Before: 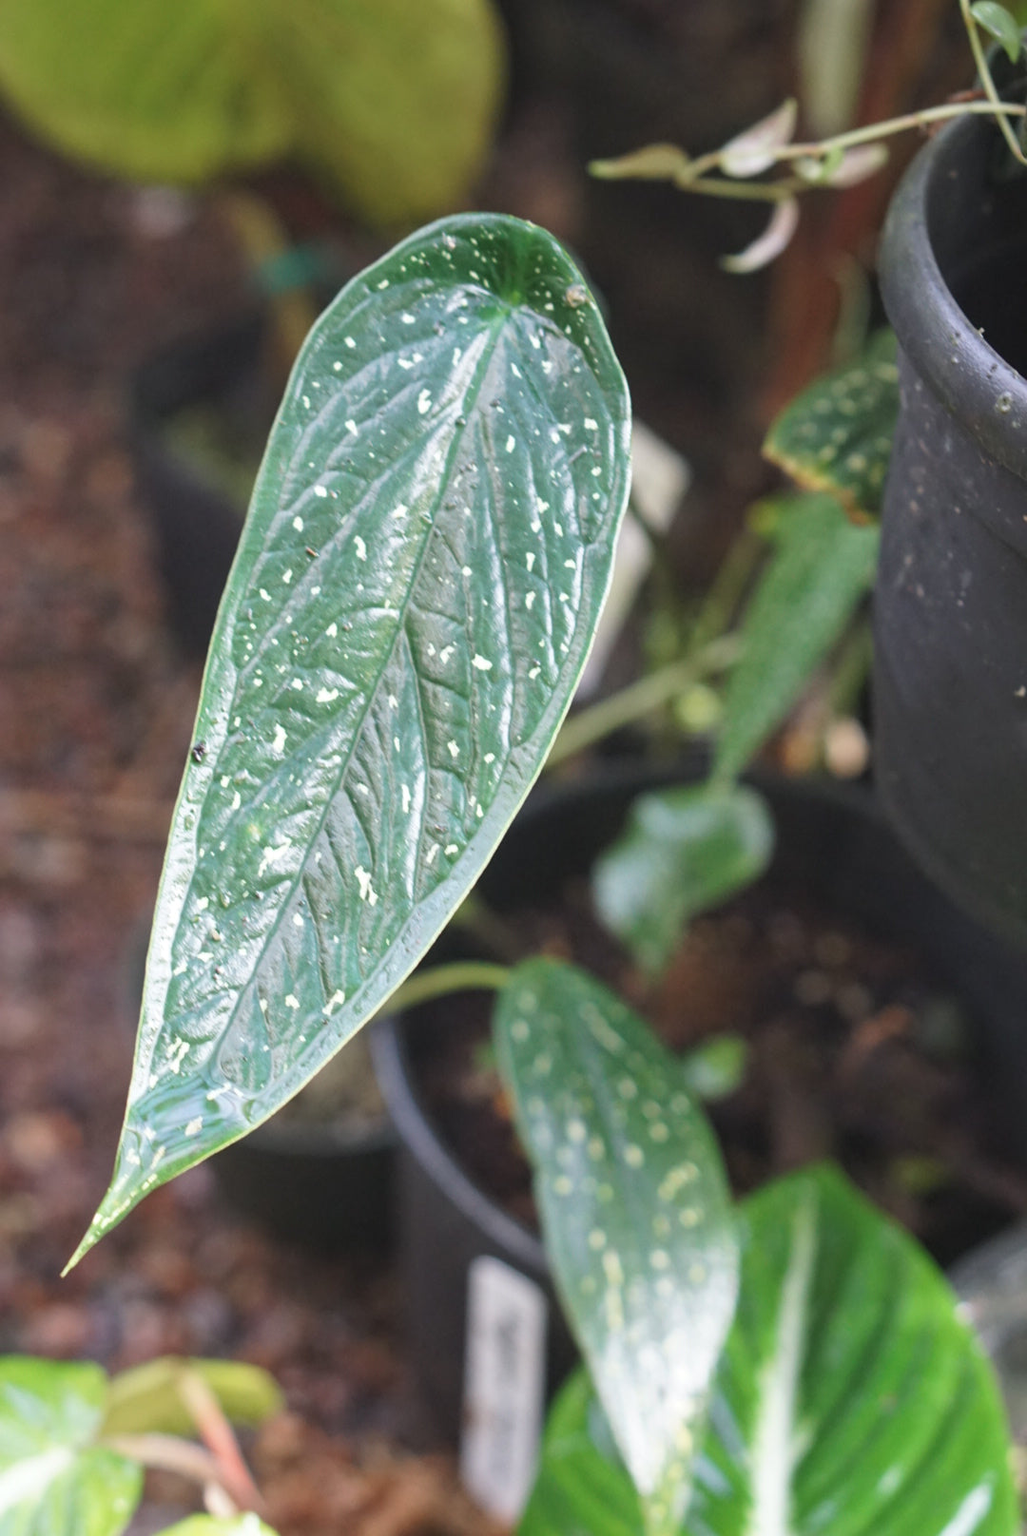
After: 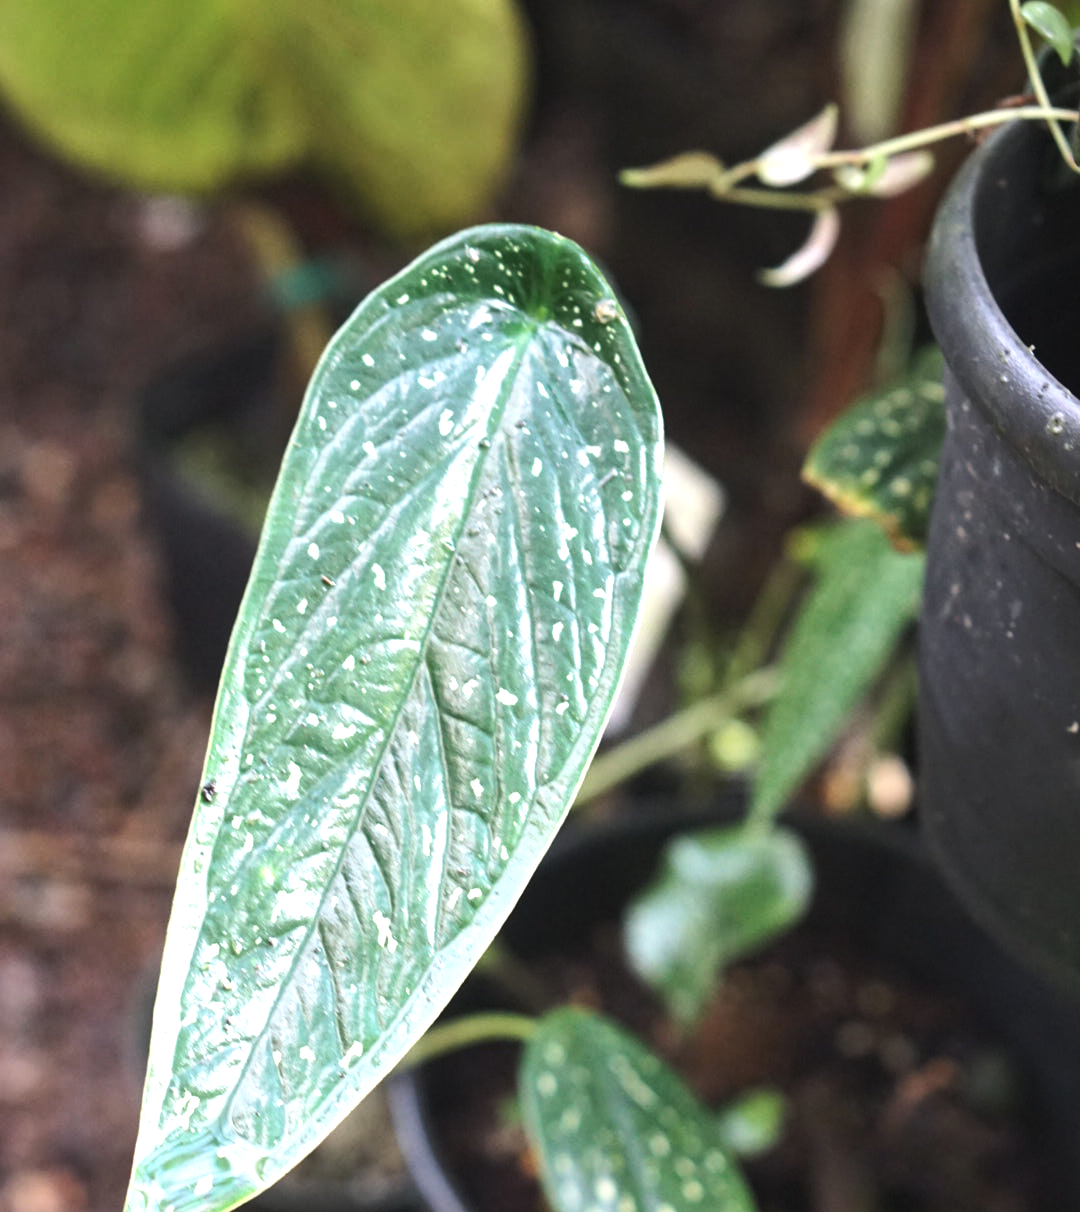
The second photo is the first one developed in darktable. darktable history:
crop: bottom 24.967%
tone equalizer: -8 EV -0.75 EV, -7 EV -0.7 EV, -6 EV -0.6 EV, -5 EV -0.4 EV, -3 EV 0.4 EV, -2 EV 0.6 EV, -1 EV 0.7 EV, +0 EV 0.75 EV, edges refinement/feathering 500, mask exposure compensation -1.57 EV, preserve details no
exposure: exposure 0.15 EV, compensate highlight preservation false
